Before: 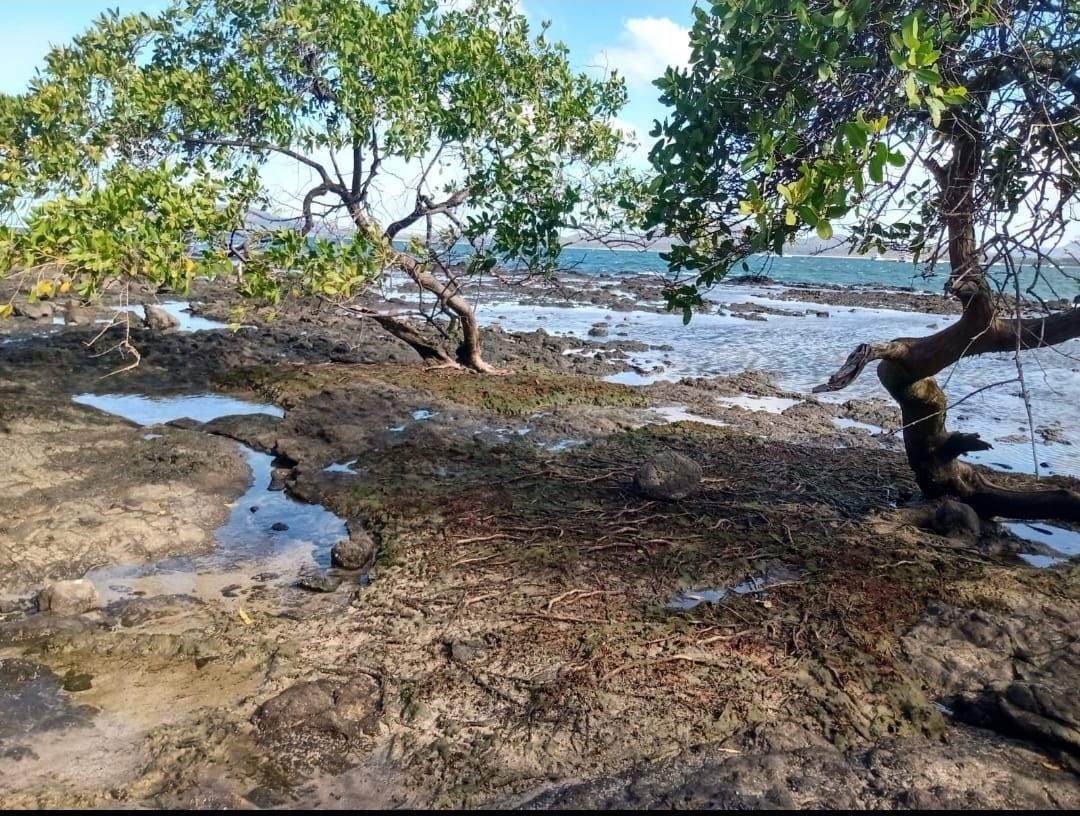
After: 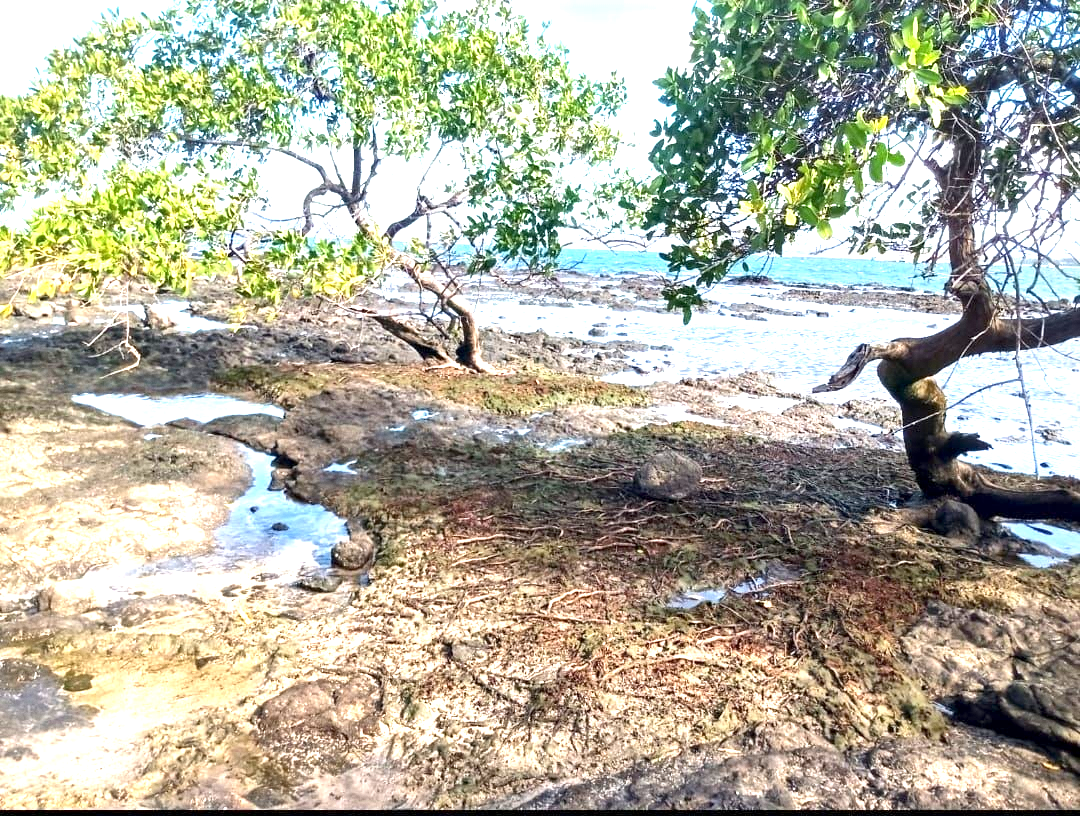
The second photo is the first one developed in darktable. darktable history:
exposure: black level correction 0.001, exposure 1.646 EV, compensate exposure bias true, compensate highlight preservation false
grain: coarseness 0.09 ISO, strength 10%
